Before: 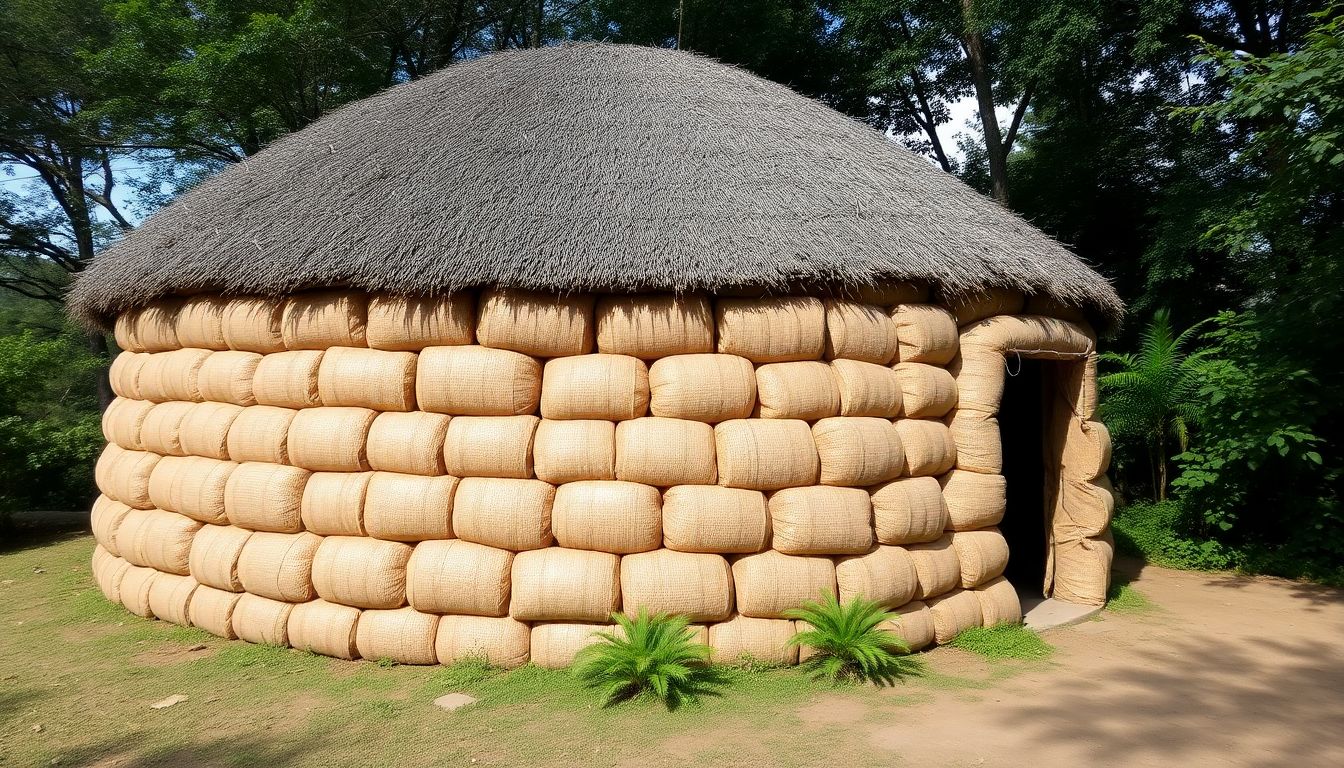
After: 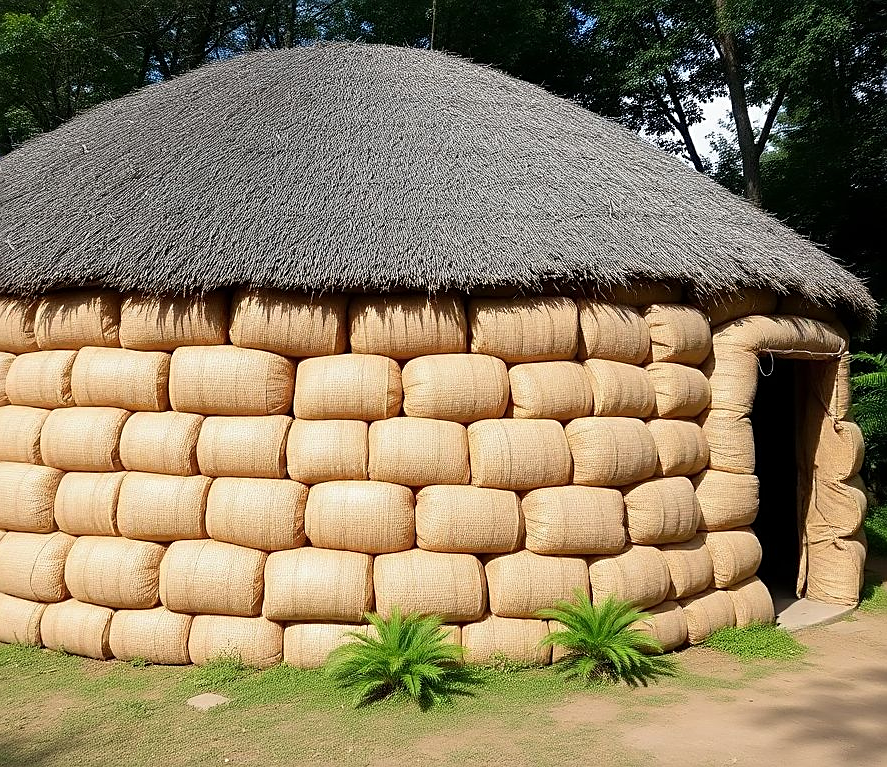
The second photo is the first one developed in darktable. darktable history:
white balance: emerald 1
sharpen: on, module defaults
crop and rotate: left 18.442%, right 15.508%
exposure: exposure -0.048 EV, compensate highlight preservation false
